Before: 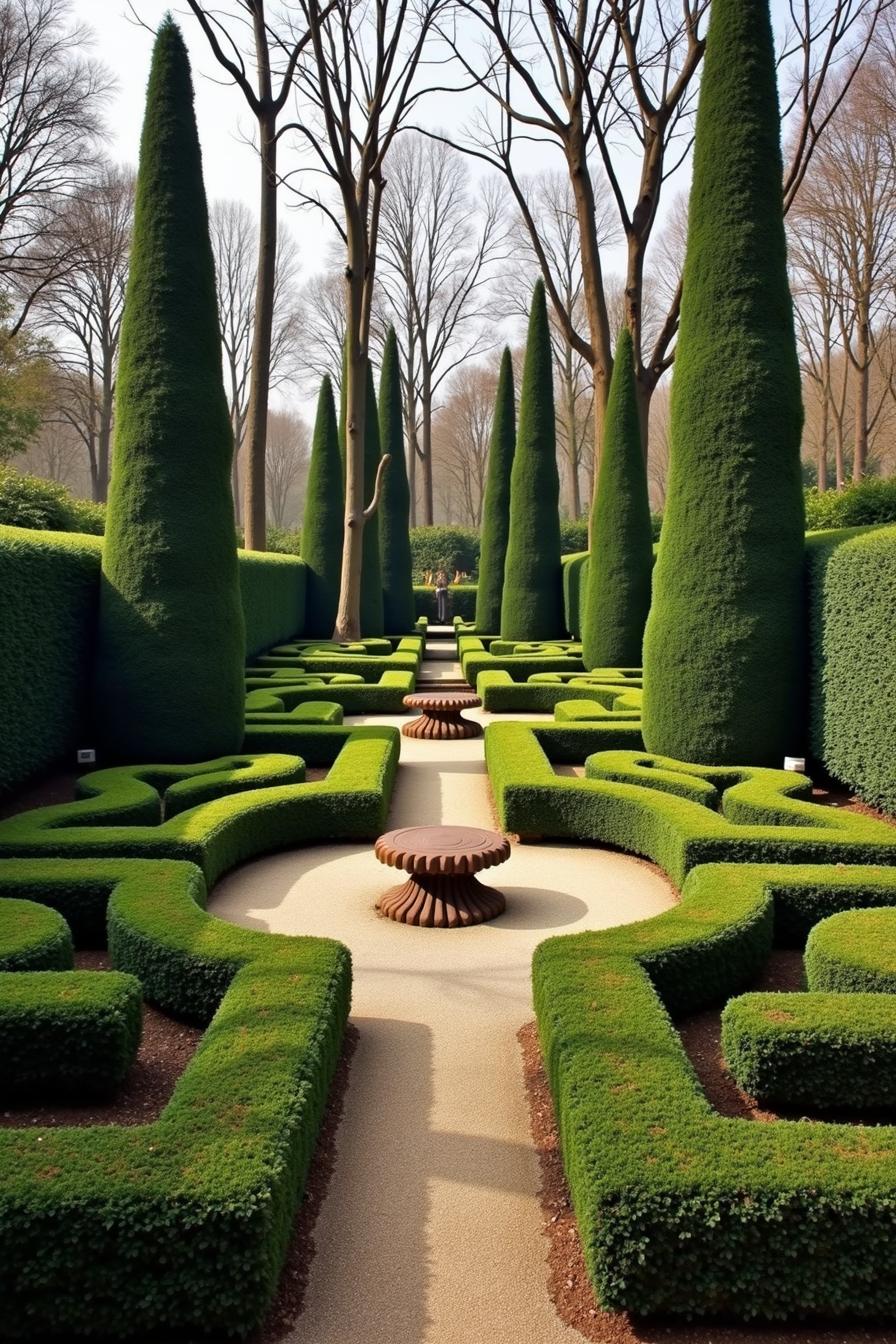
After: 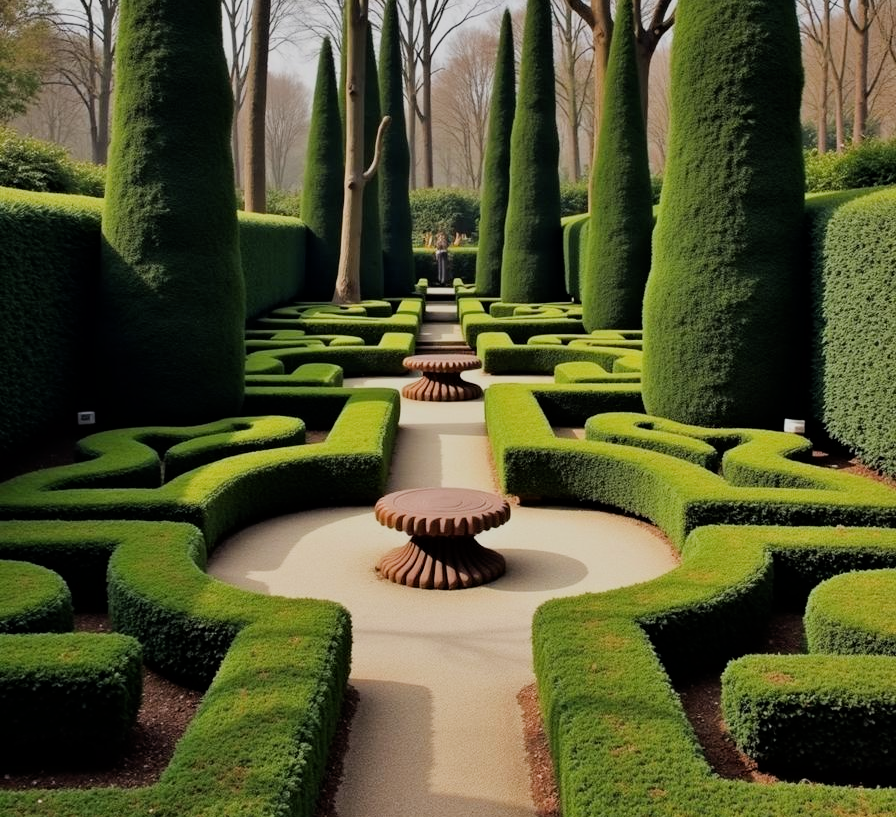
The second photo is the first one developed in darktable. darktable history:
crop and rotate: top 25.157%, bottom 13.985%
filmic rgb: black relative exposure -7.65 EV, white relative exposure 4.56 EV, hardness 3.61
